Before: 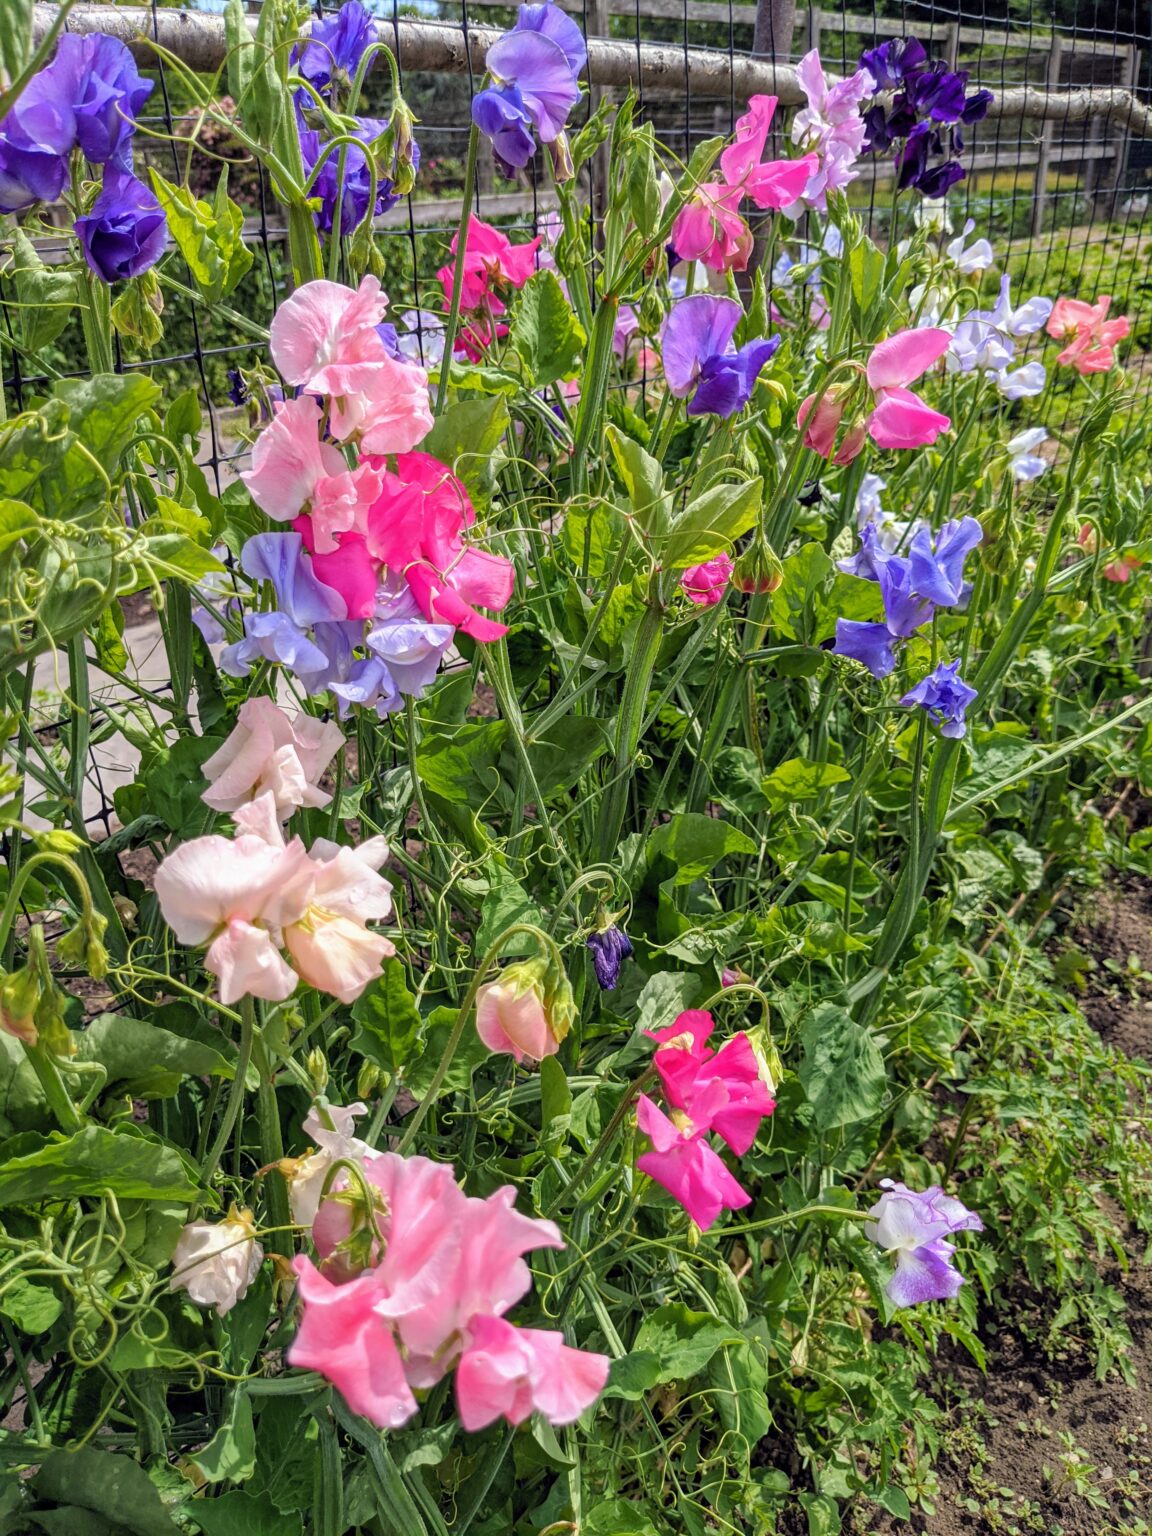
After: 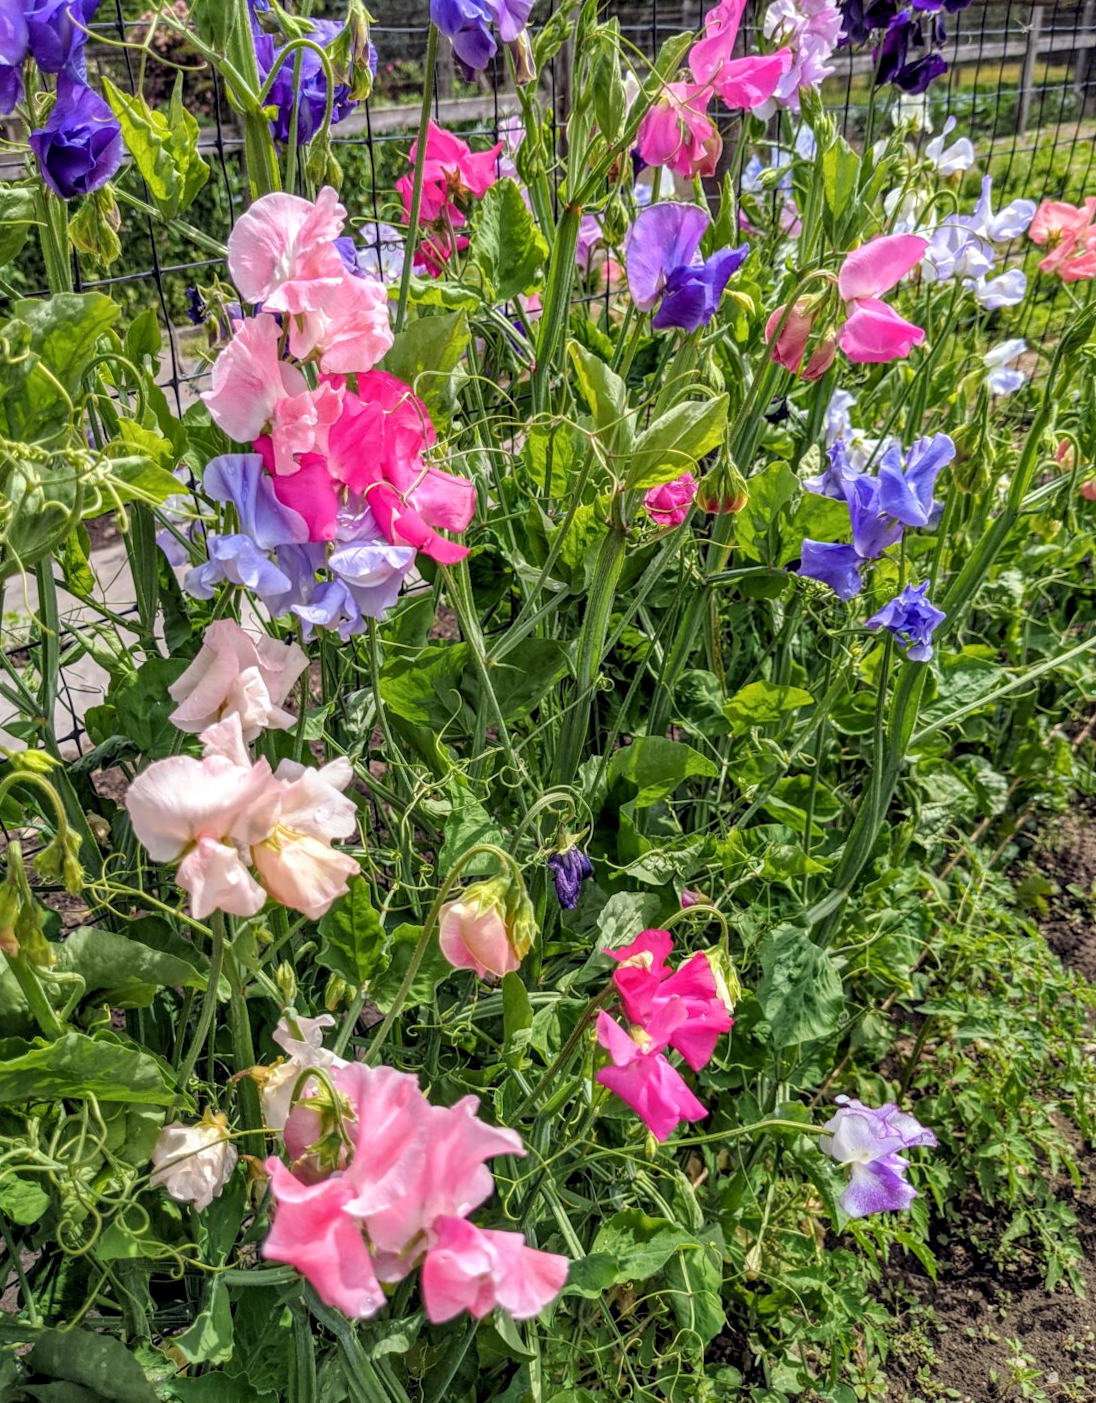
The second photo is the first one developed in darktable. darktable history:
local contrast: on, module defaults
shadows and highlights: shadows 30.86, highlights 0, soften with gaussian
crop and rotate: top 6.25%
exposure: black level correction 0.001, compensate highlight preservation false
rotate and perspective: rotation 0.074°, lens shift (vertical) 0.096, lens shift (horizontal) -0.041, crop left 0.043, crop right 0.952, crop top 0.024, crop bottom 0.979
